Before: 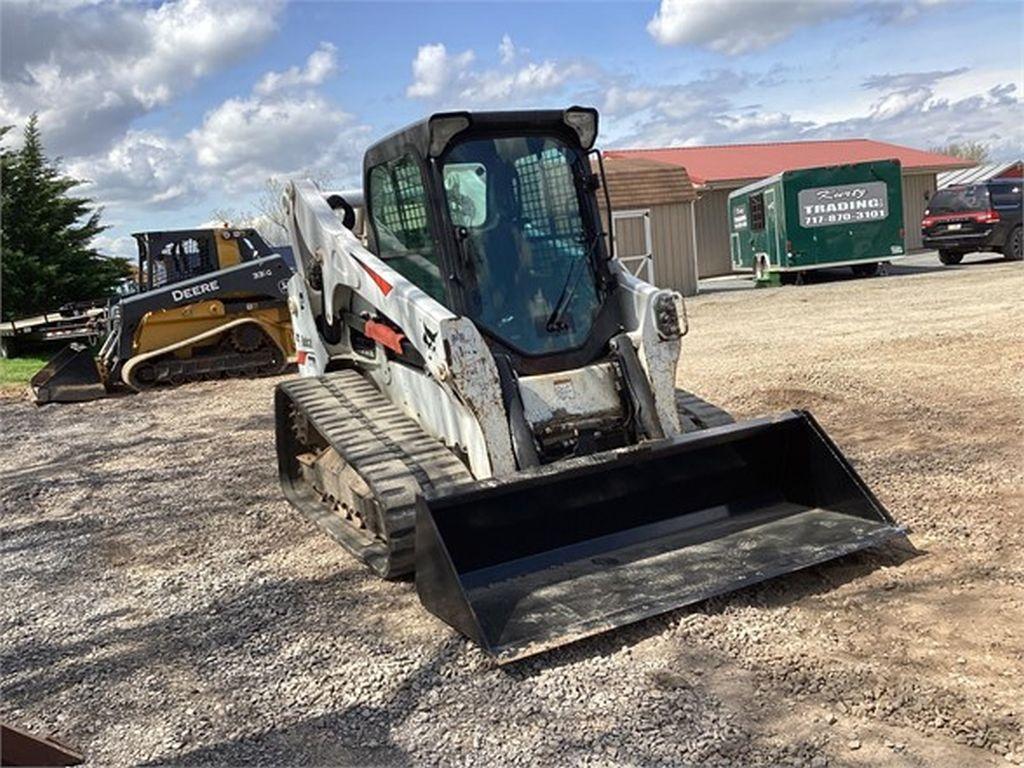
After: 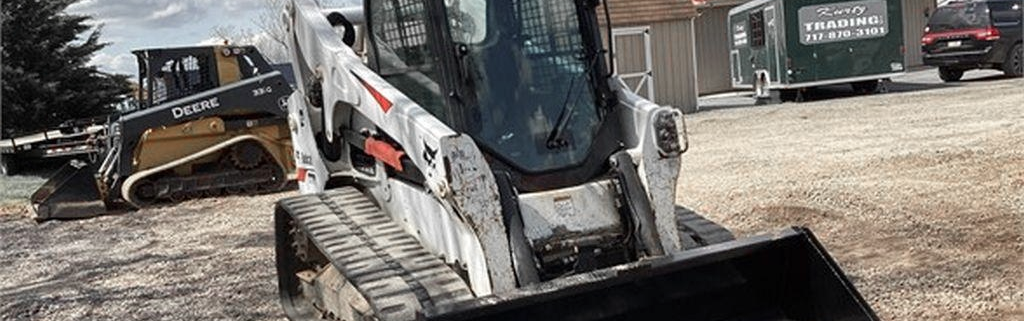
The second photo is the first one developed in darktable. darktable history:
crop and rotate: top 23.84%, bottom 34.294%
color zones: curves: ch1 [(0, 0.679) (0.143, 0.647) (0.286, 0.261) (0.378, -0.011) (0.571, 0.396) (0.714, 0.399) (0.857, 0.406) (1, 0.679)]
color balance: input saturation 100.43%, contrast fulcrum 14.22%, output saturation 70.41%
shadows and highlights: shadows 24.5, highlights -78.15, soften with gaussian
